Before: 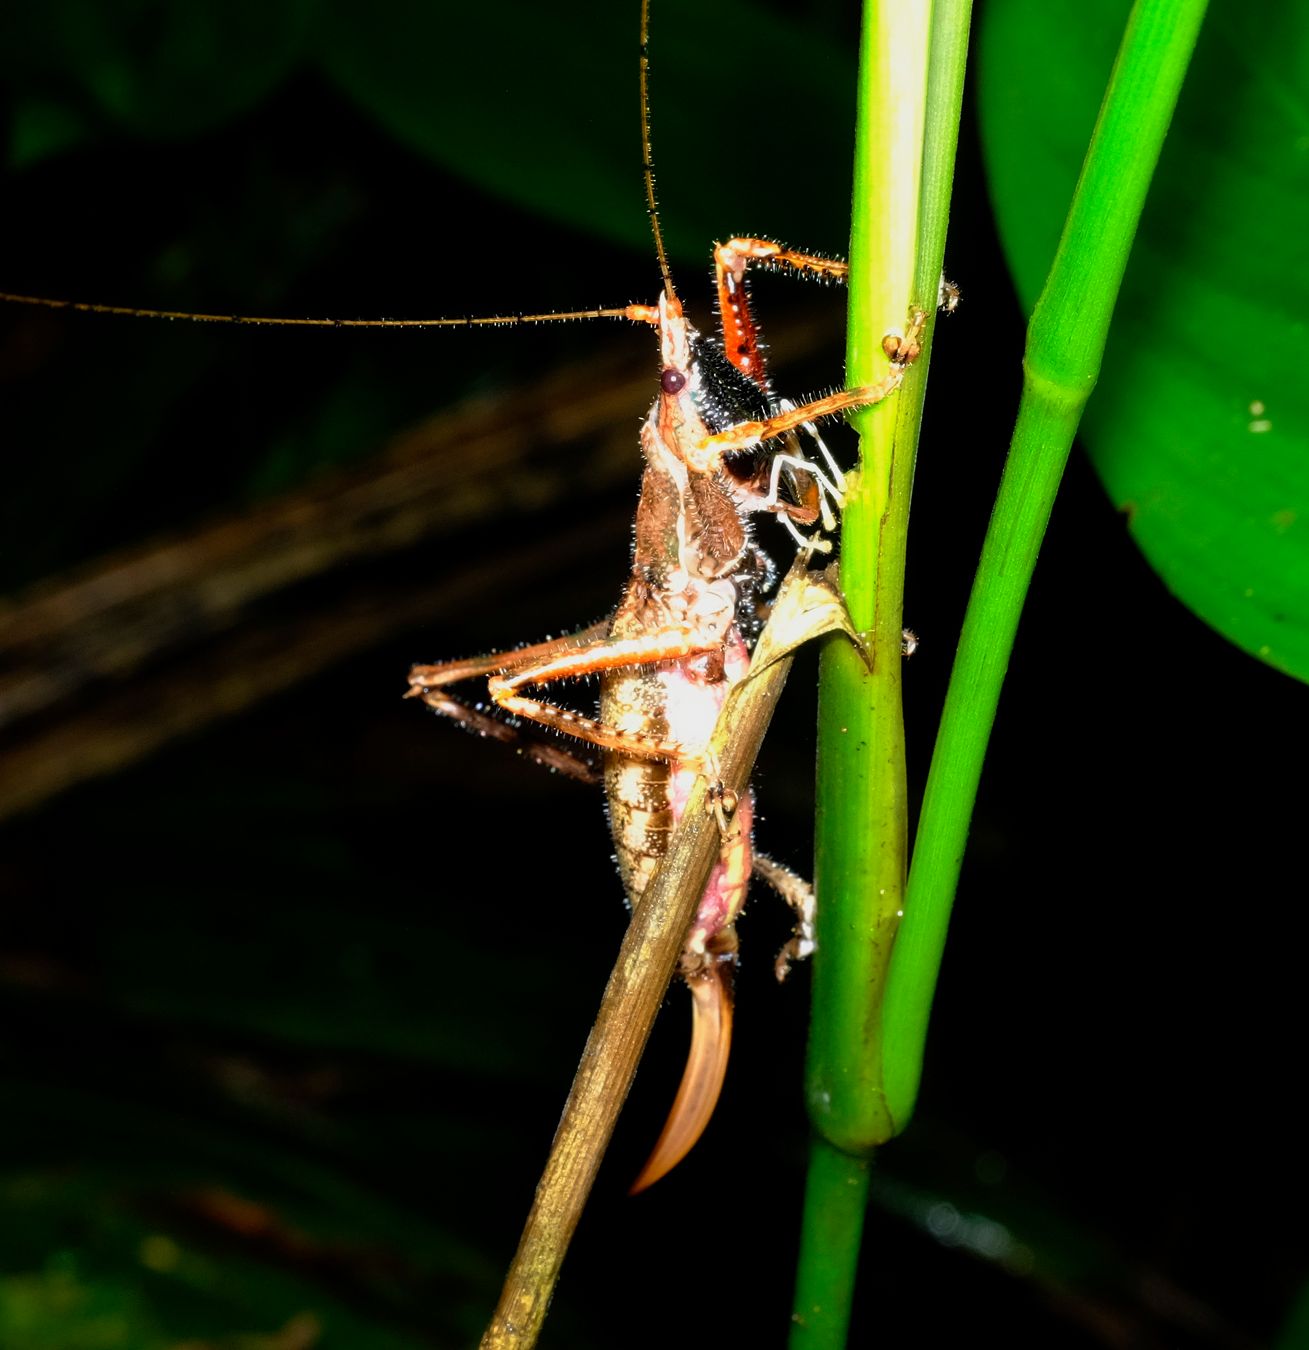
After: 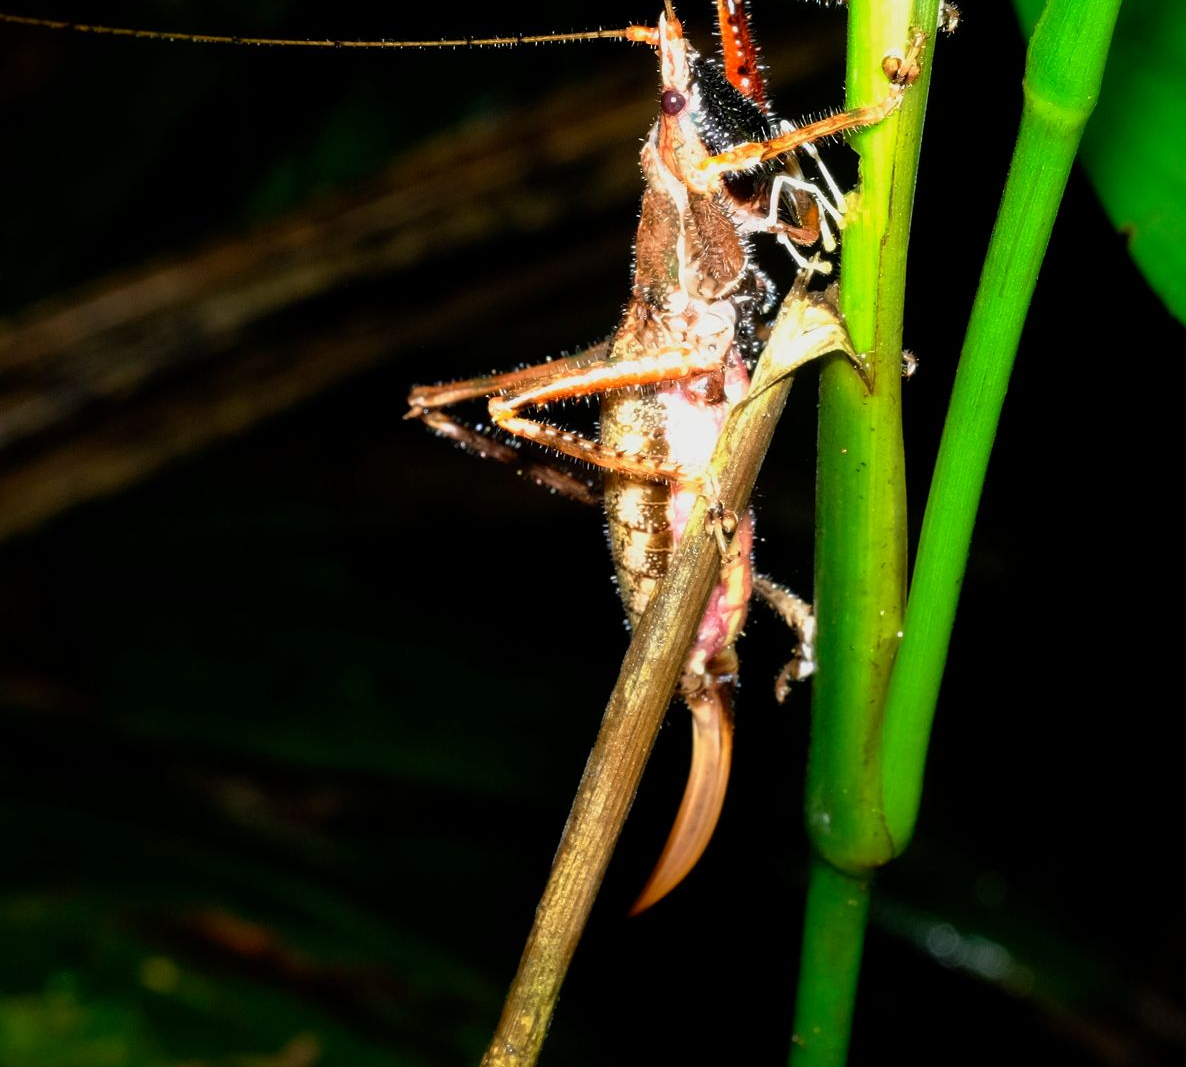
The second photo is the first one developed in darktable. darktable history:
crop: top 20.711%, right 9.332%, bottom 0.249%
